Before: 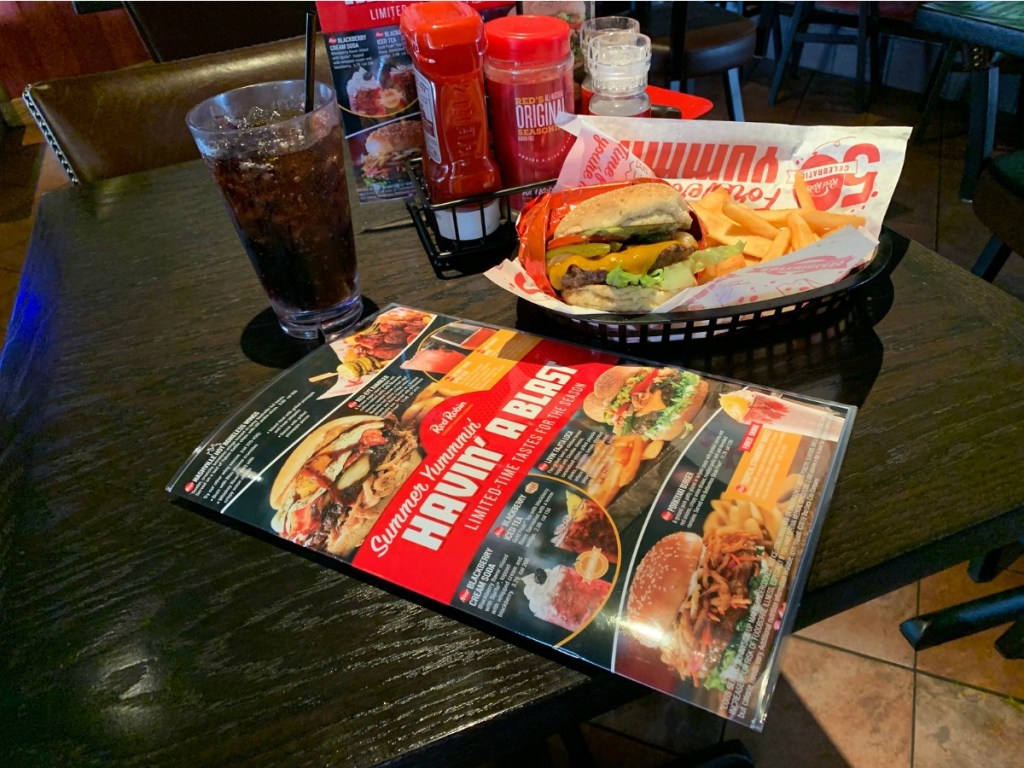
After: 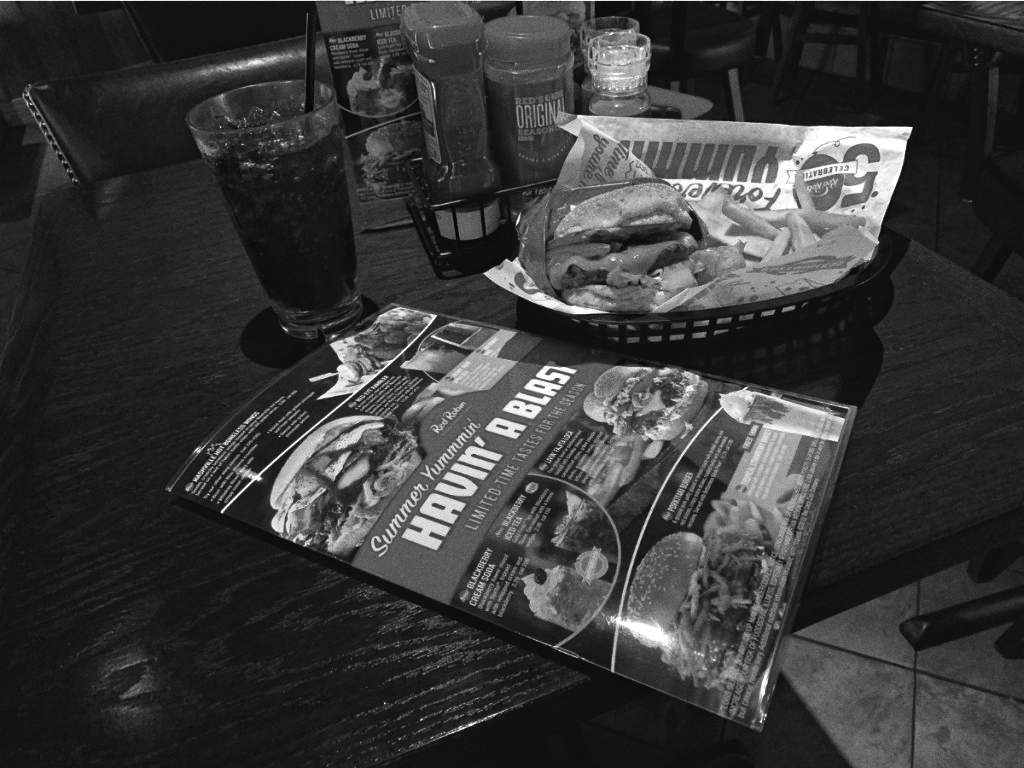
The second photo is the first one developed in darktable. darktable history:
local contrast: mode bilateral grid, contrast 15, coarseness 36, detail 105%, midtone range 0.2
grain: coarseness 0.09 ISO
rgb curve: curves: ch0 [(0, 0) (0.415, 0.237) (1, 1)]
color balance: lift [1.016, 0.983, 1, 1.017], gamma [0.958, 1, 1, 1], gain [0.981, 1.007, 0.993, 1.002], input saturation 118.26%, contrast 13.43%, contrast fulcrum 21.62%, output saturation 82.76%
monochrome: a -3.63, b -0.465
haze removal: strength 0.29, distance 0.25, compatibility mode true, adaptive false
